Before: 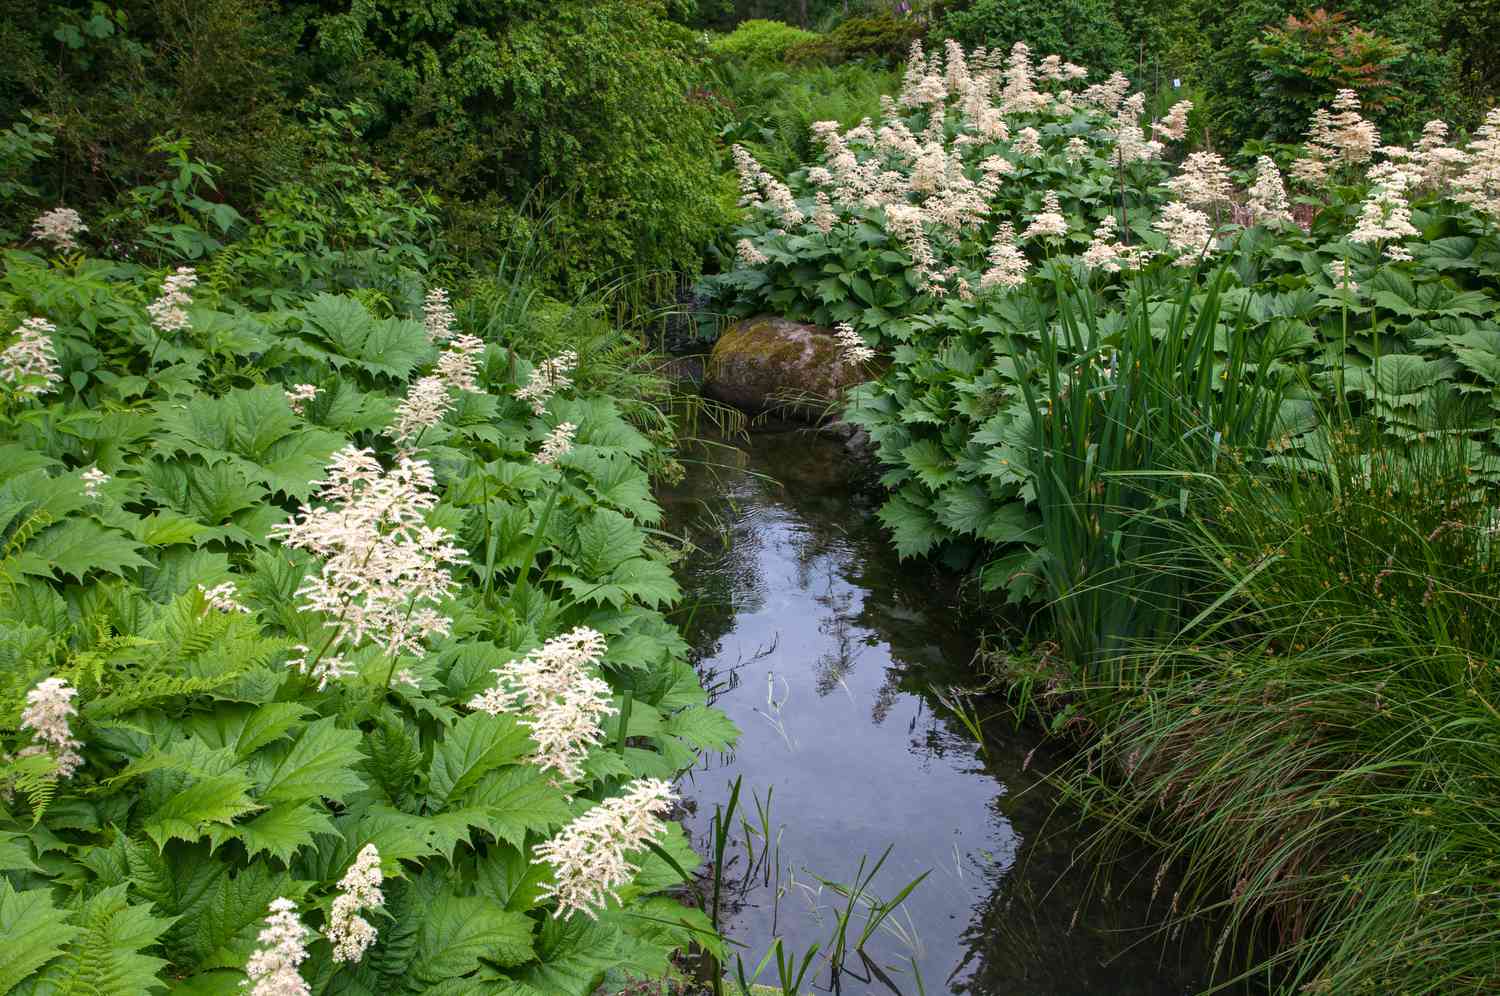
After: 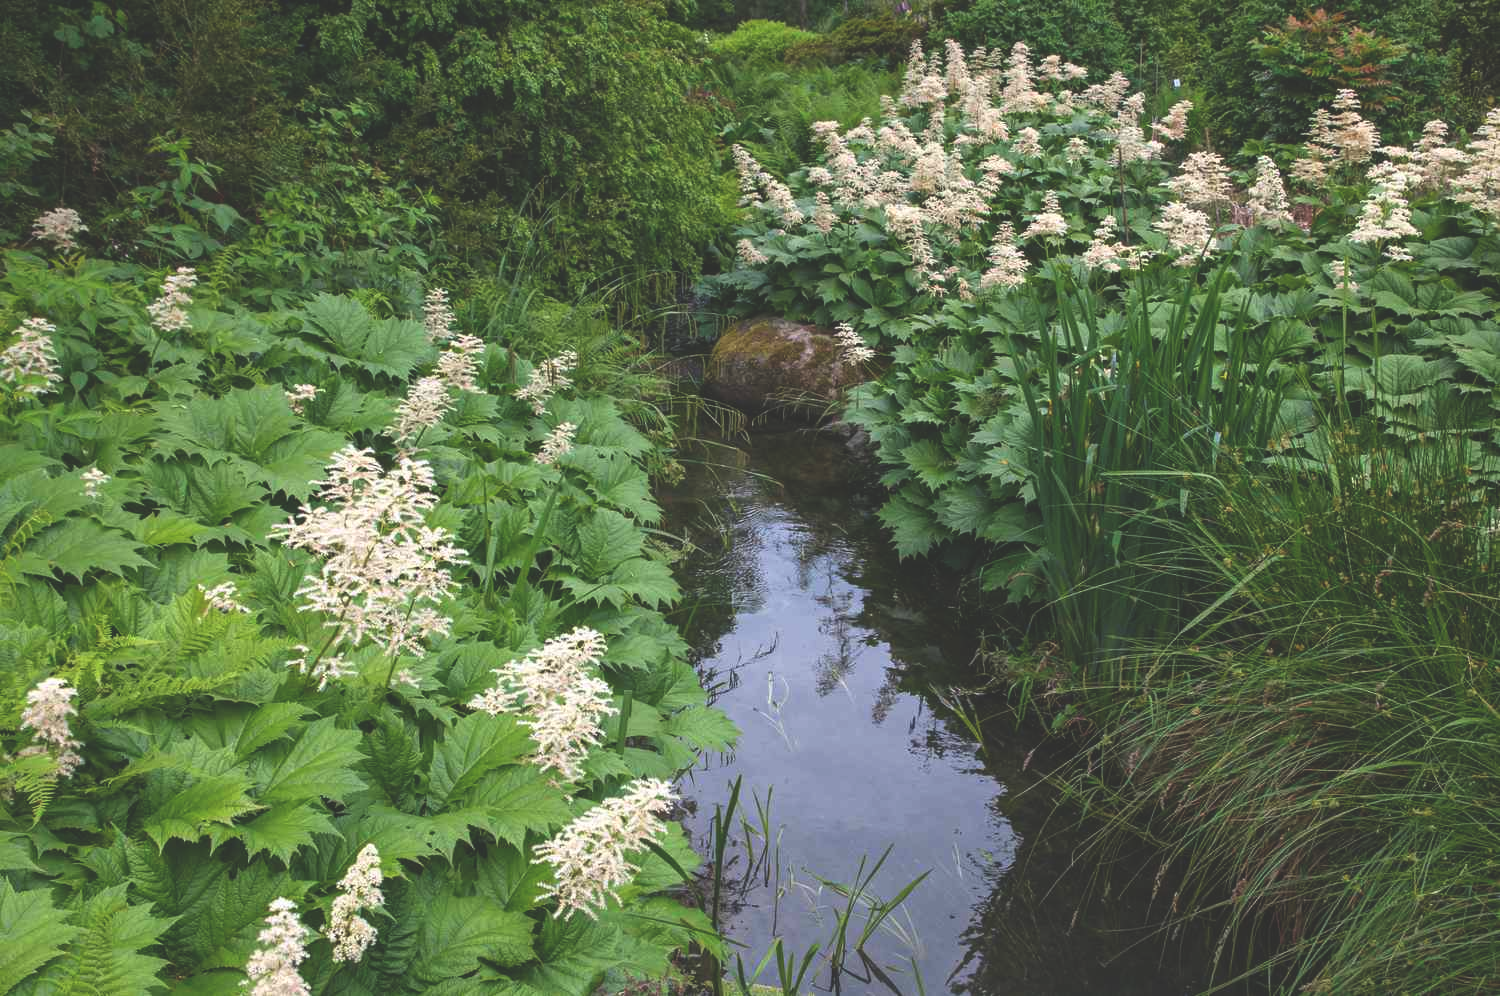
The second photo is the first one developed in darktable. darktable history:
exposure: black level correction -0.027, compensate exposure bias true, compensate highlight preservation false
